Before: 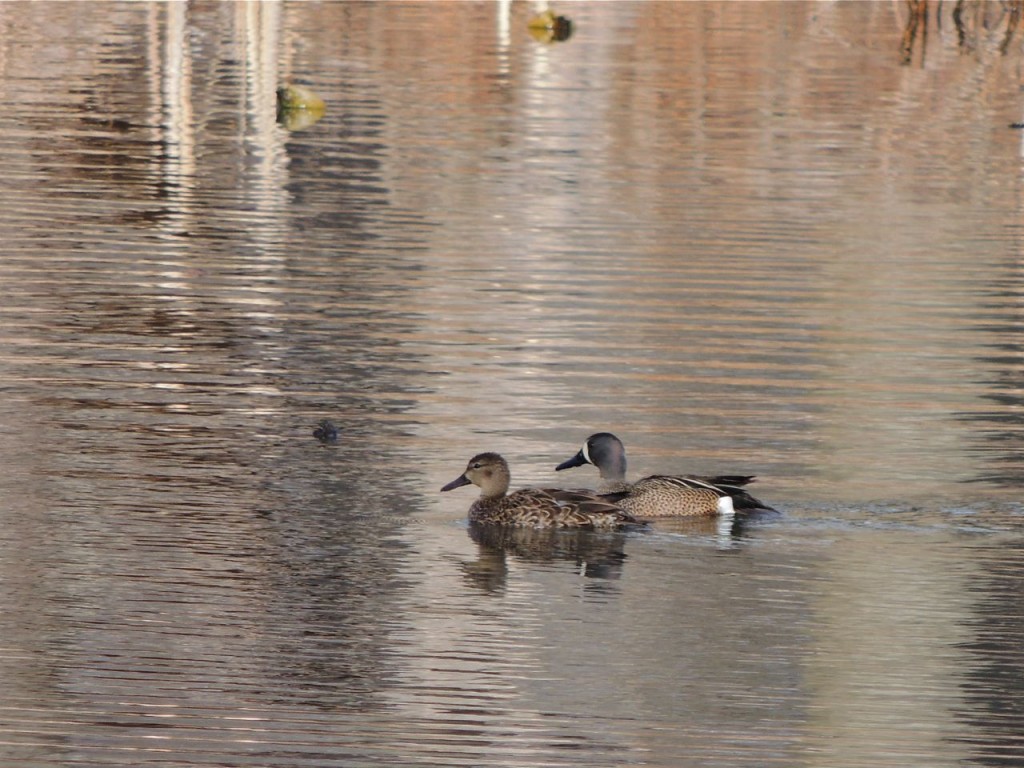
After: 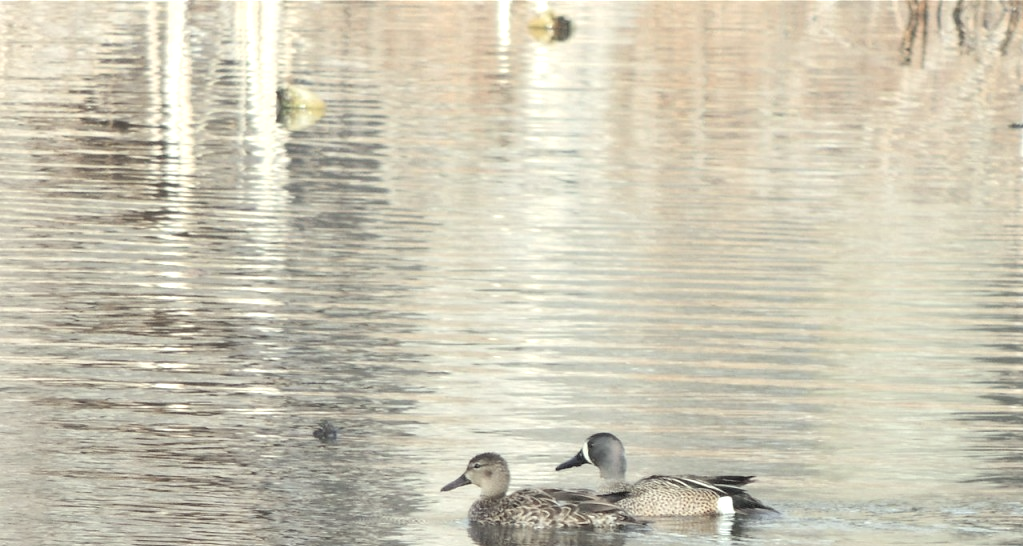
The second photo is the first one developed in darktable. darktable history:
color correction: highlights a* -4.82, highlights b* 5.06, saturation 0.937
crop: right 0%, bottom 28.879%
contrast brightness saturation: brightness 0.182, saturation -0.492
exposure: black level correction 0, exposure 0.952 EV, compensate highlight preservation false
